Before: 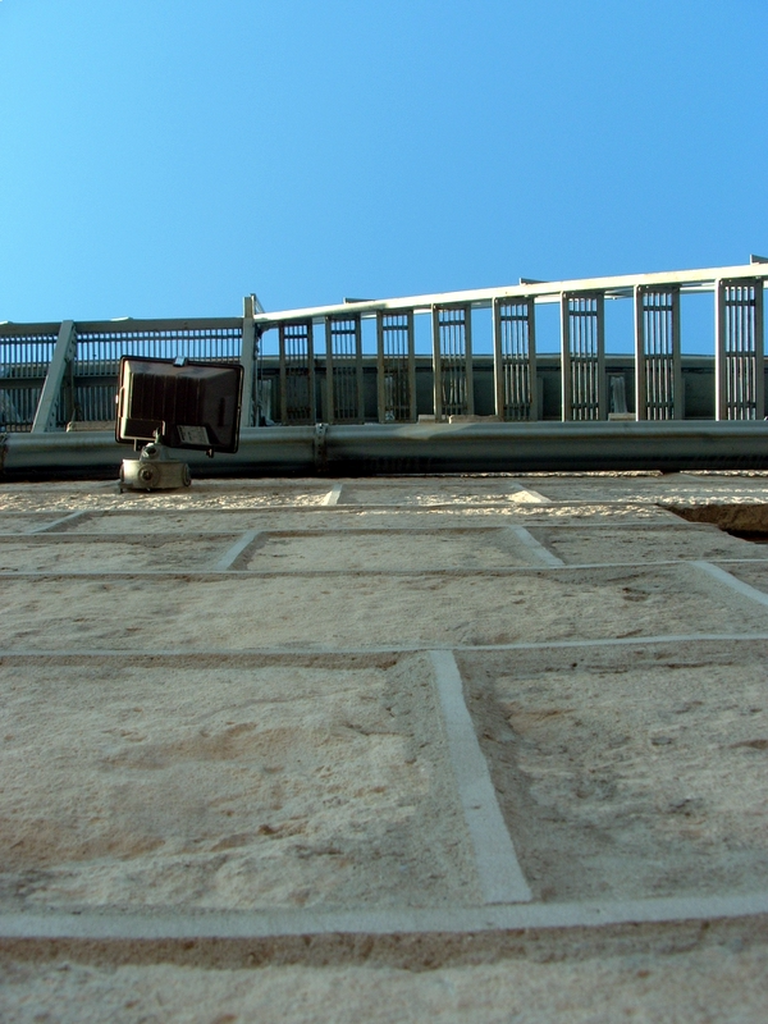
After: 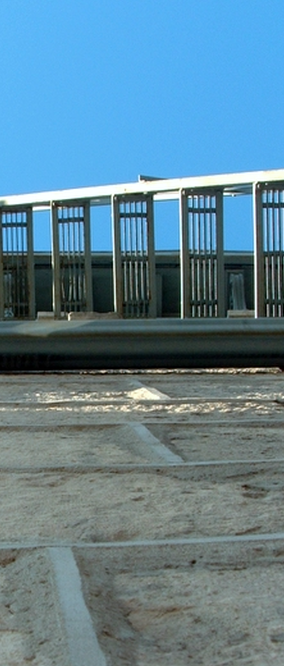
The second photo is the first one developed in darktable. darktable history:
color correction: highlights a* -0.079, highlights b* -5.98, shadows a* -0.147, shadows b* -0.12
crop and rotate: left 49.64%, top 10.121%, right 13.279%, bottom 24.796%
